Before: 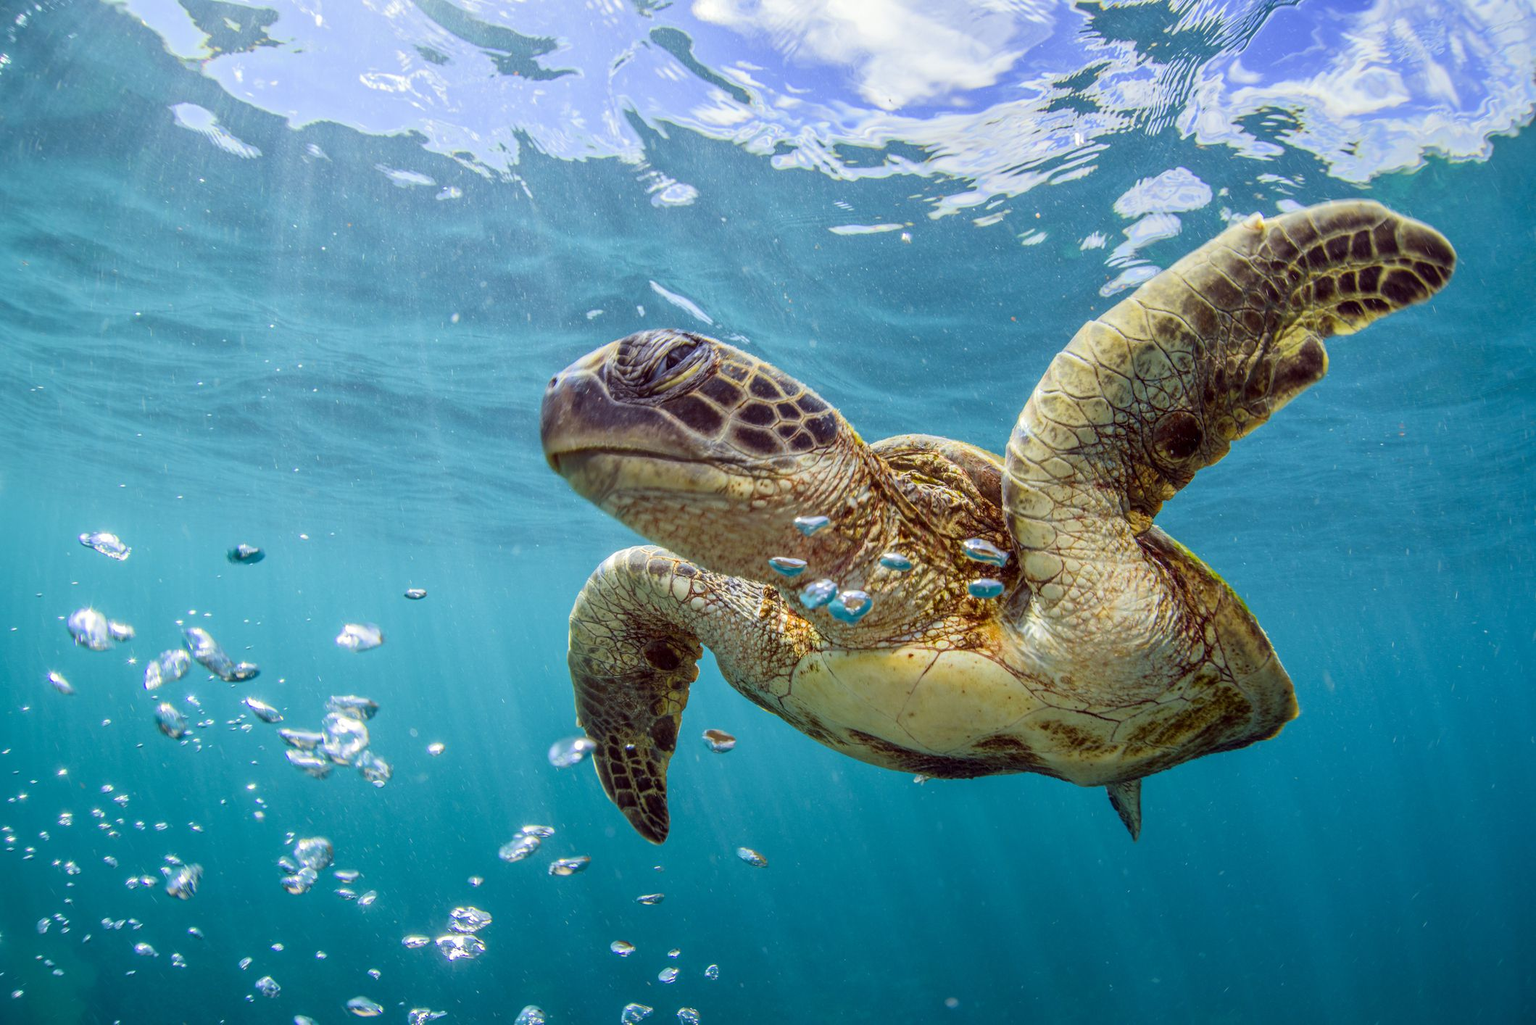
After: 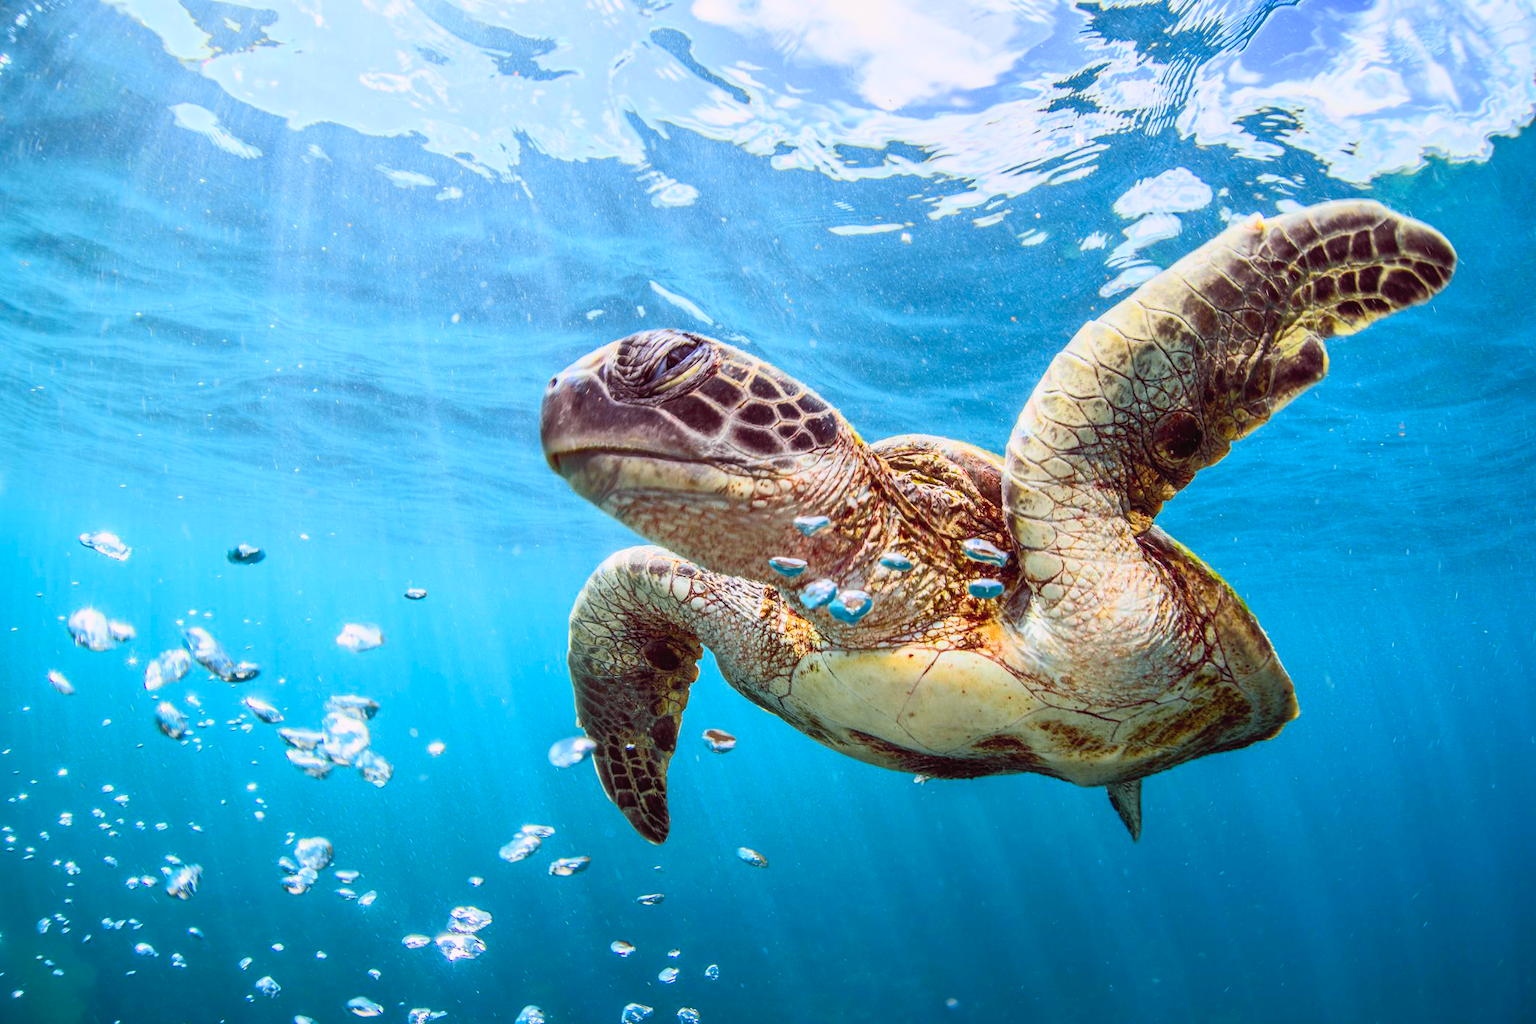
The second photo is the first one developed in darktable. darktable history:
white balance: red 1.004, blue 1.096
tone curve: curves: ch0 [(0, 0.026) (0.172, 0.194) (0.398, 0.437) (0.469, 0.544) (0.612, 0.741) (0.845, 0.926) (1, 0.968)]; ch1 [(0, 0) (0.437, 0.453) (0.472, 0.467) (0.502, 0.502) (0.531, 0.537) (0.574, 0.583) (0.617, 0.64) (0.699, 0.749) (0.859, 0.919) (1, 1)]; ch2 [(0, 0) (0.33, 0.301) (0.421, 0.443) (0.476, 0.502) (0.511, 0.504) (0.553, 0.55) (0.595, 0.586) (0.664, 0.664) (1, 1)], color space Lab, independent channels, preserve colors none
